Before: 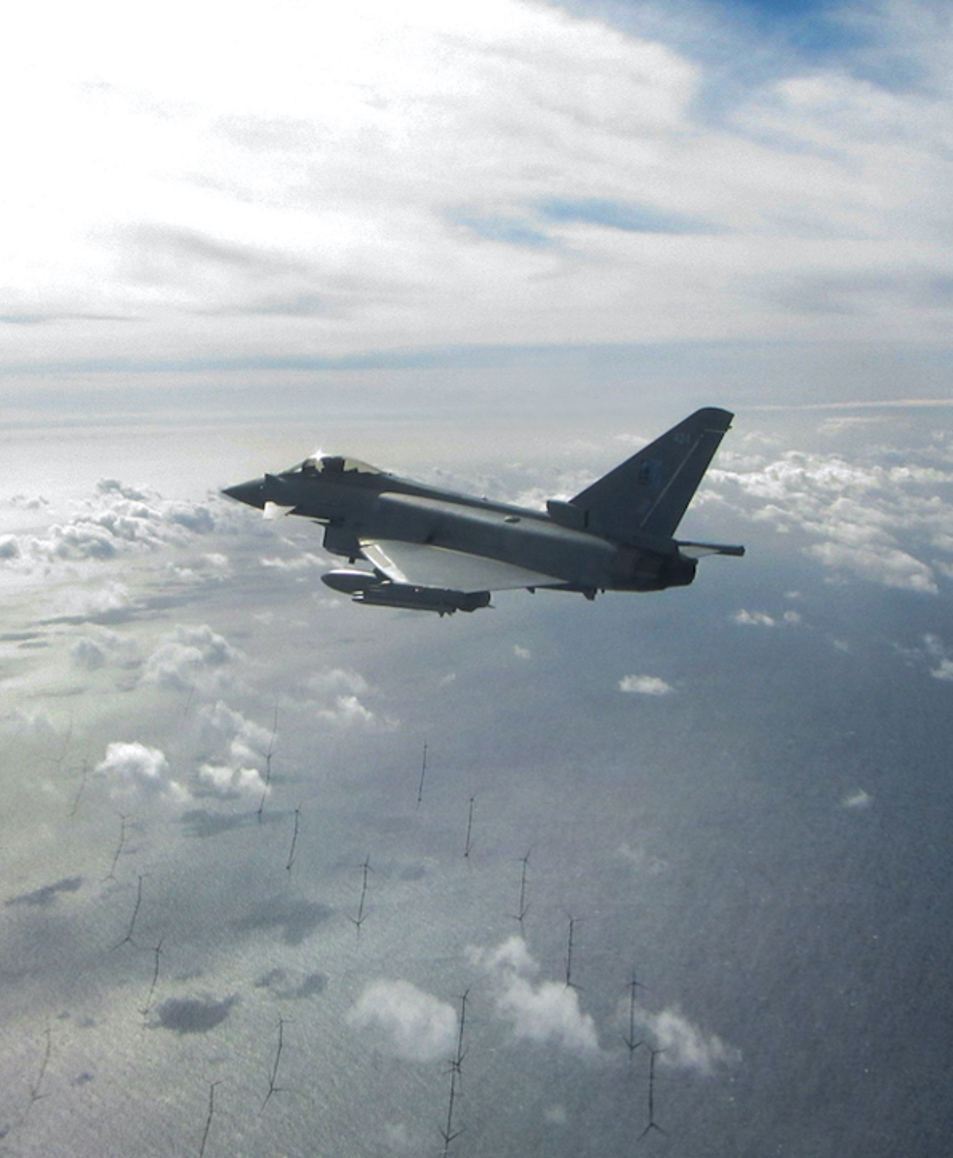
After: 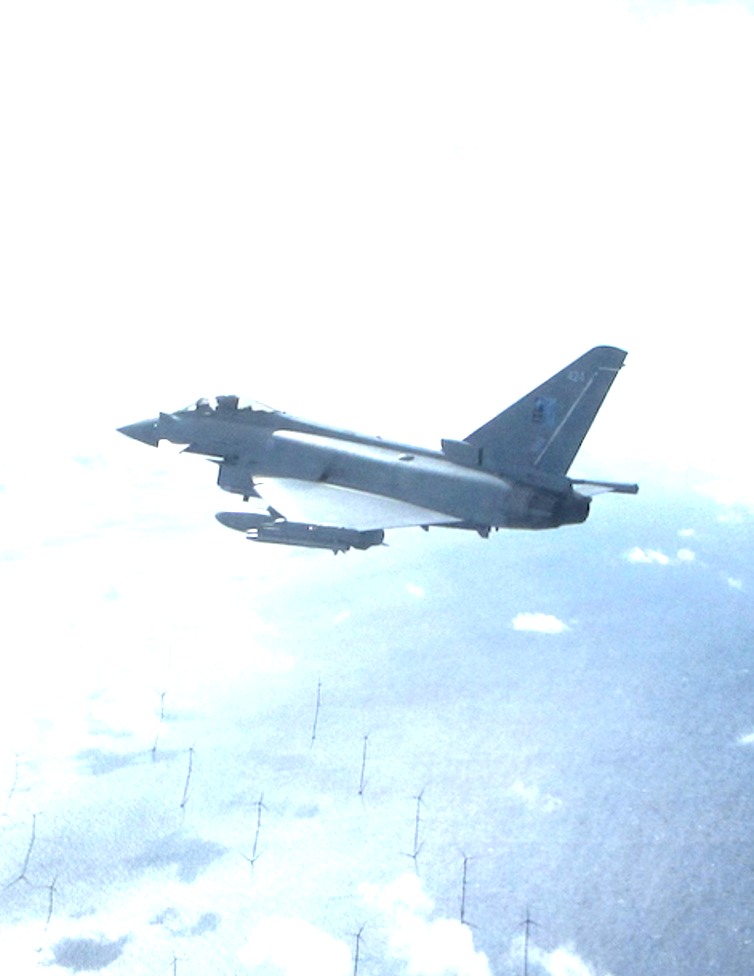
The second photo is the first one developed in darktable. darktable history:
white balance: red 0.931, blue 1.11
local contrast: highlights 100%, shadows 100%, detail 131%, midtone range 0.2
crop: left 11.225%, top 5.381%, right 9.565%, bottom 10.314%
exposure: black level correction 0, exposure 1.45 EV, compensate exposure bias true, compensate highlight preservation false
